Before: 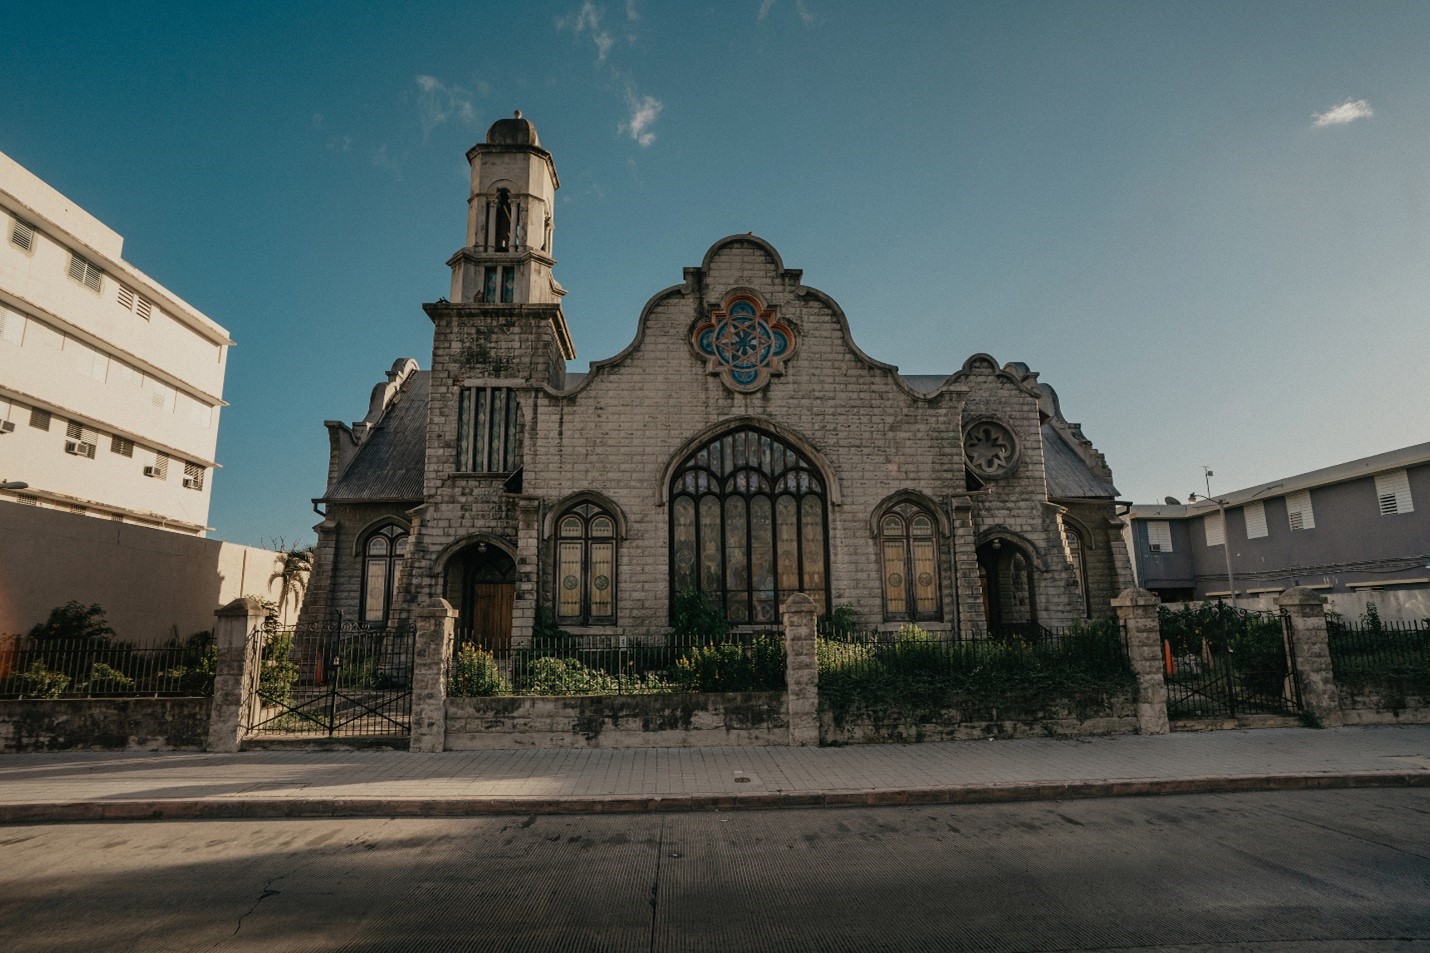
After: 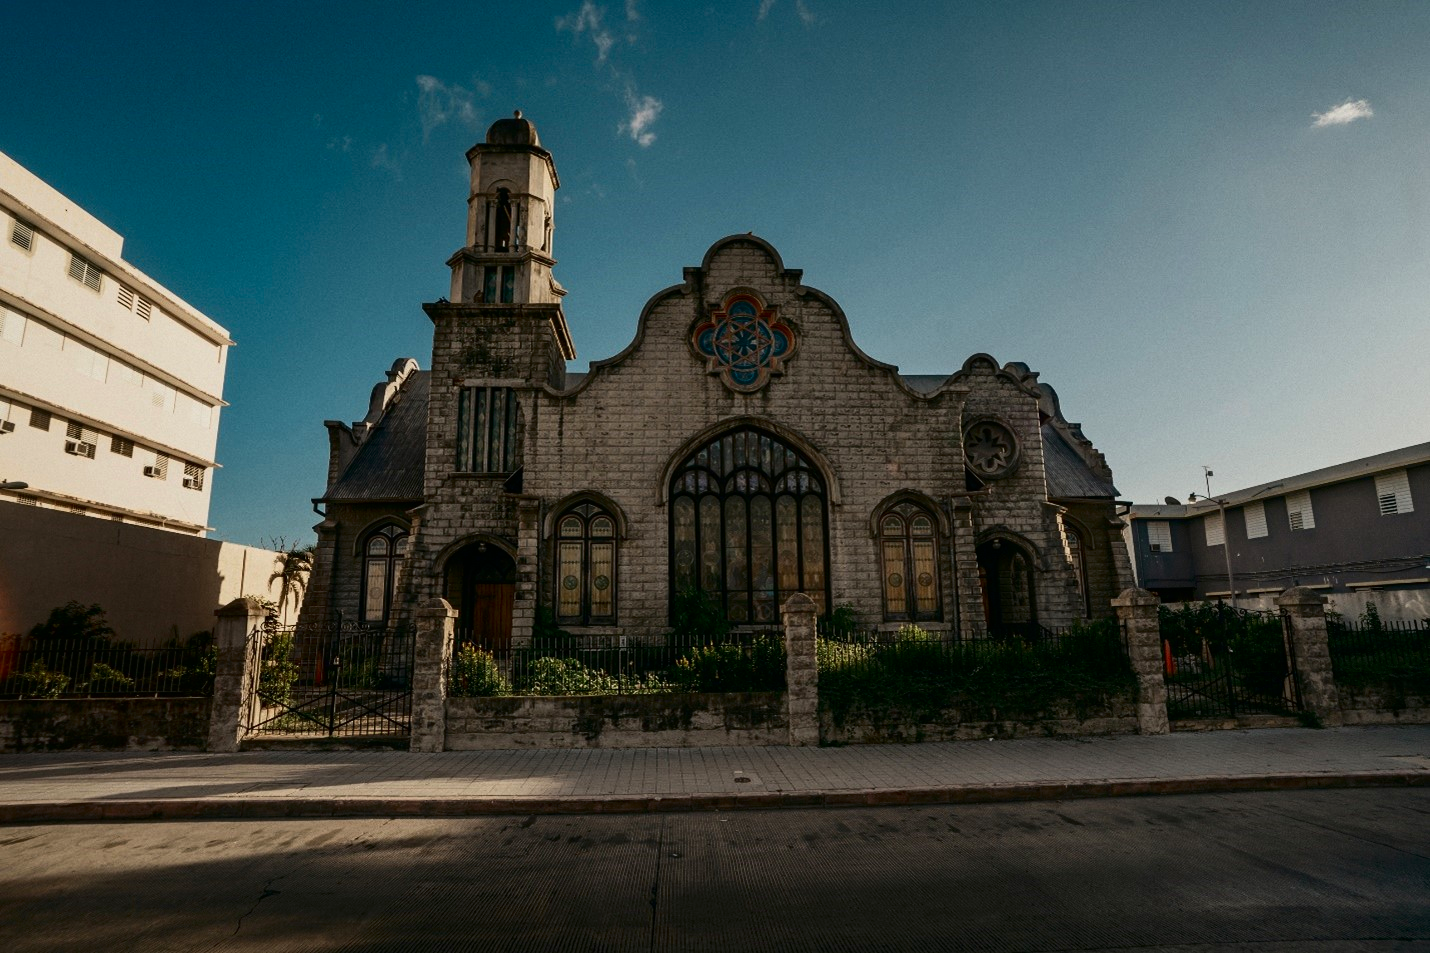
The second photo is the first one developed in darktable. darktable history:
contrast brightness saturation: contrast 0.209, brightness -0.105, saturation 0.207
